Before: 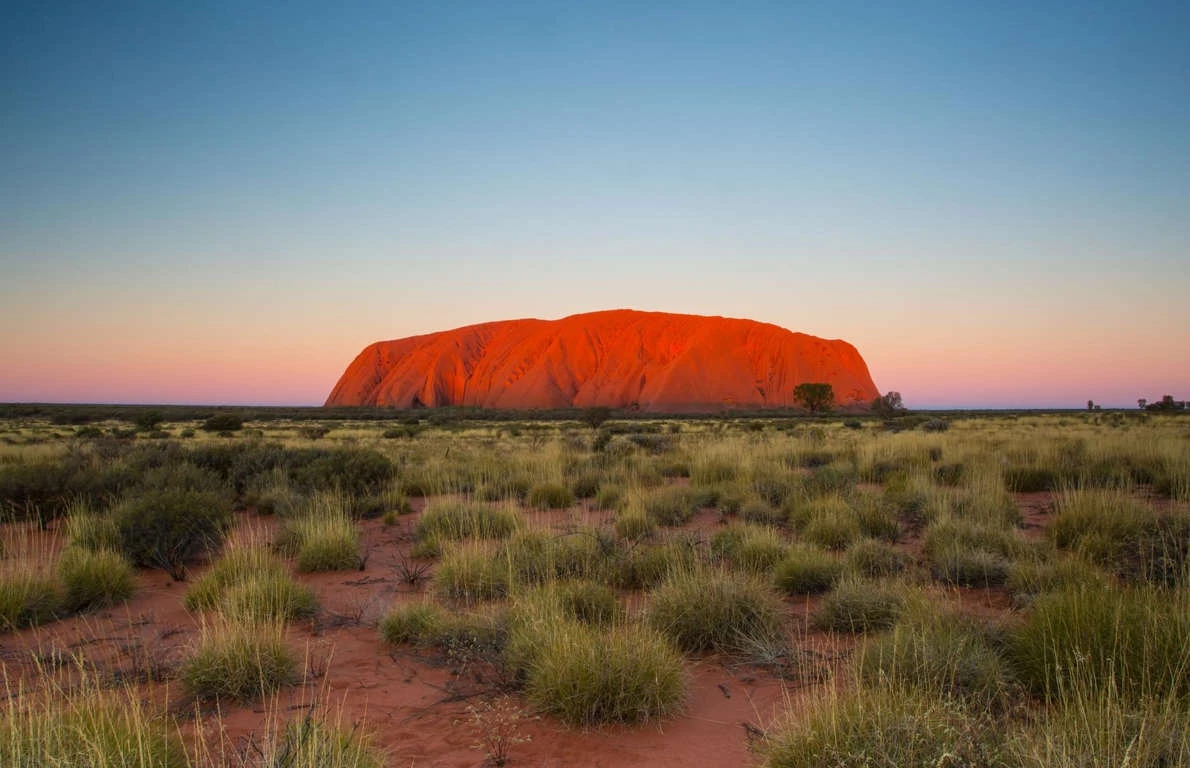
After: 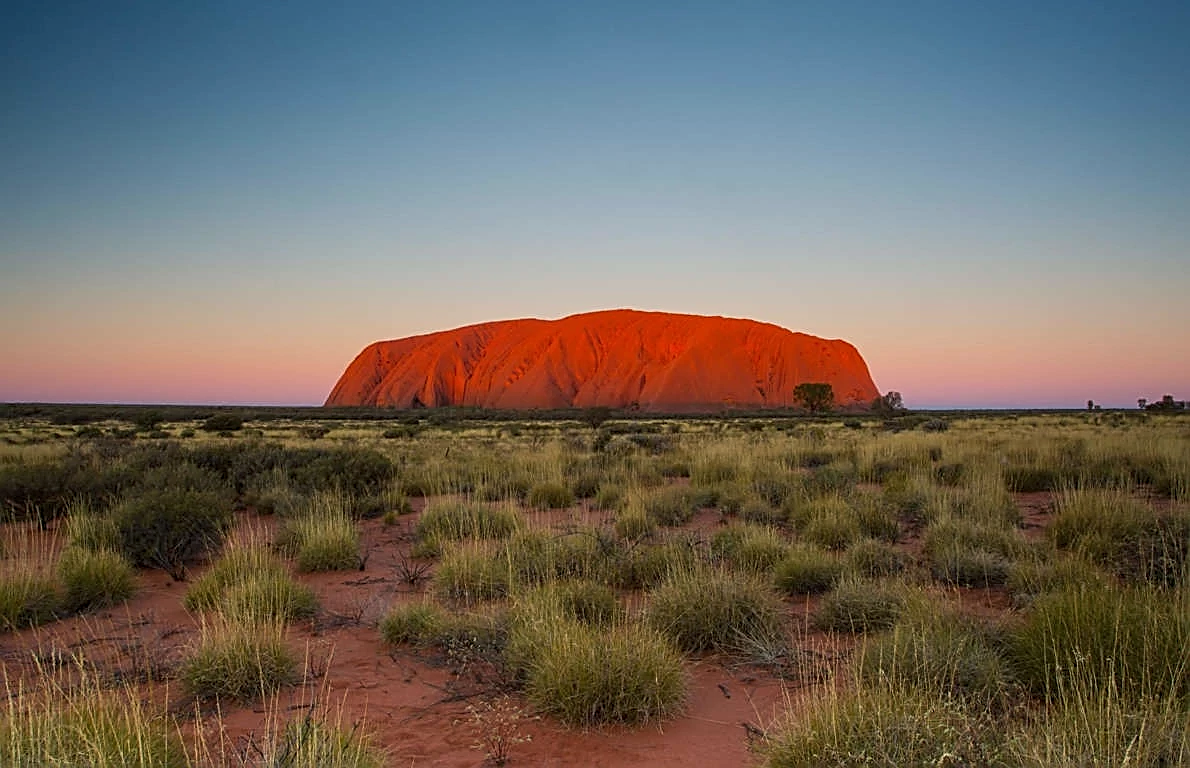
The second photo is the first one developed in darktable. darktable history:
sharpen: amount 0.901
graduated density: on, module defaults
tone equalizer: on, module defaults
